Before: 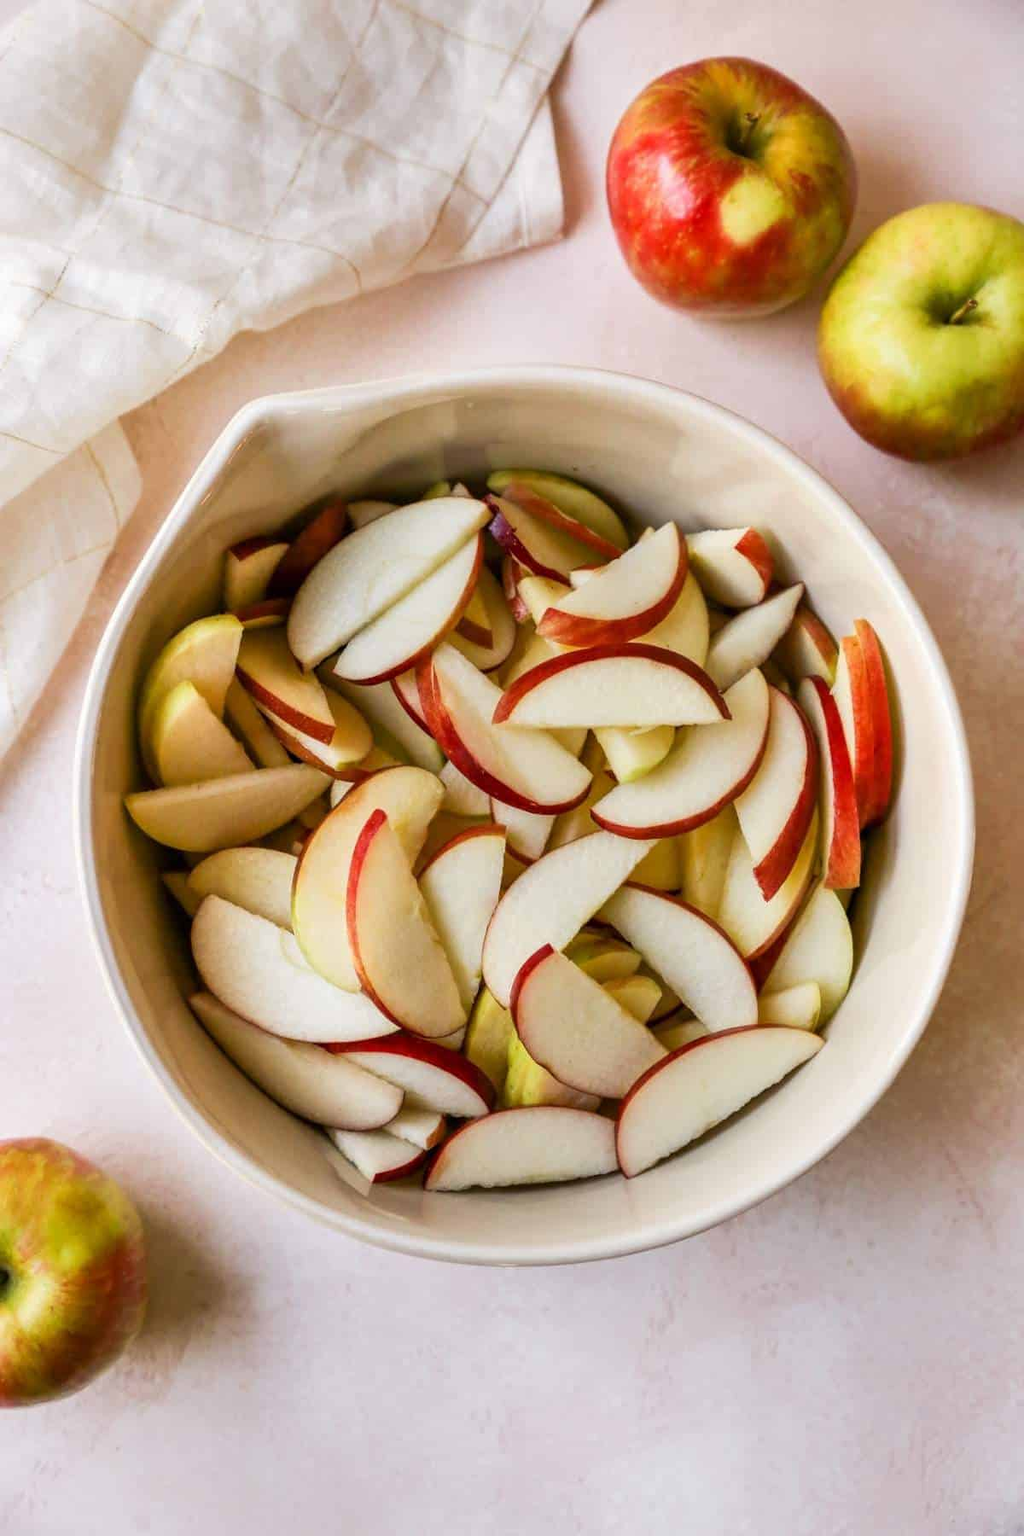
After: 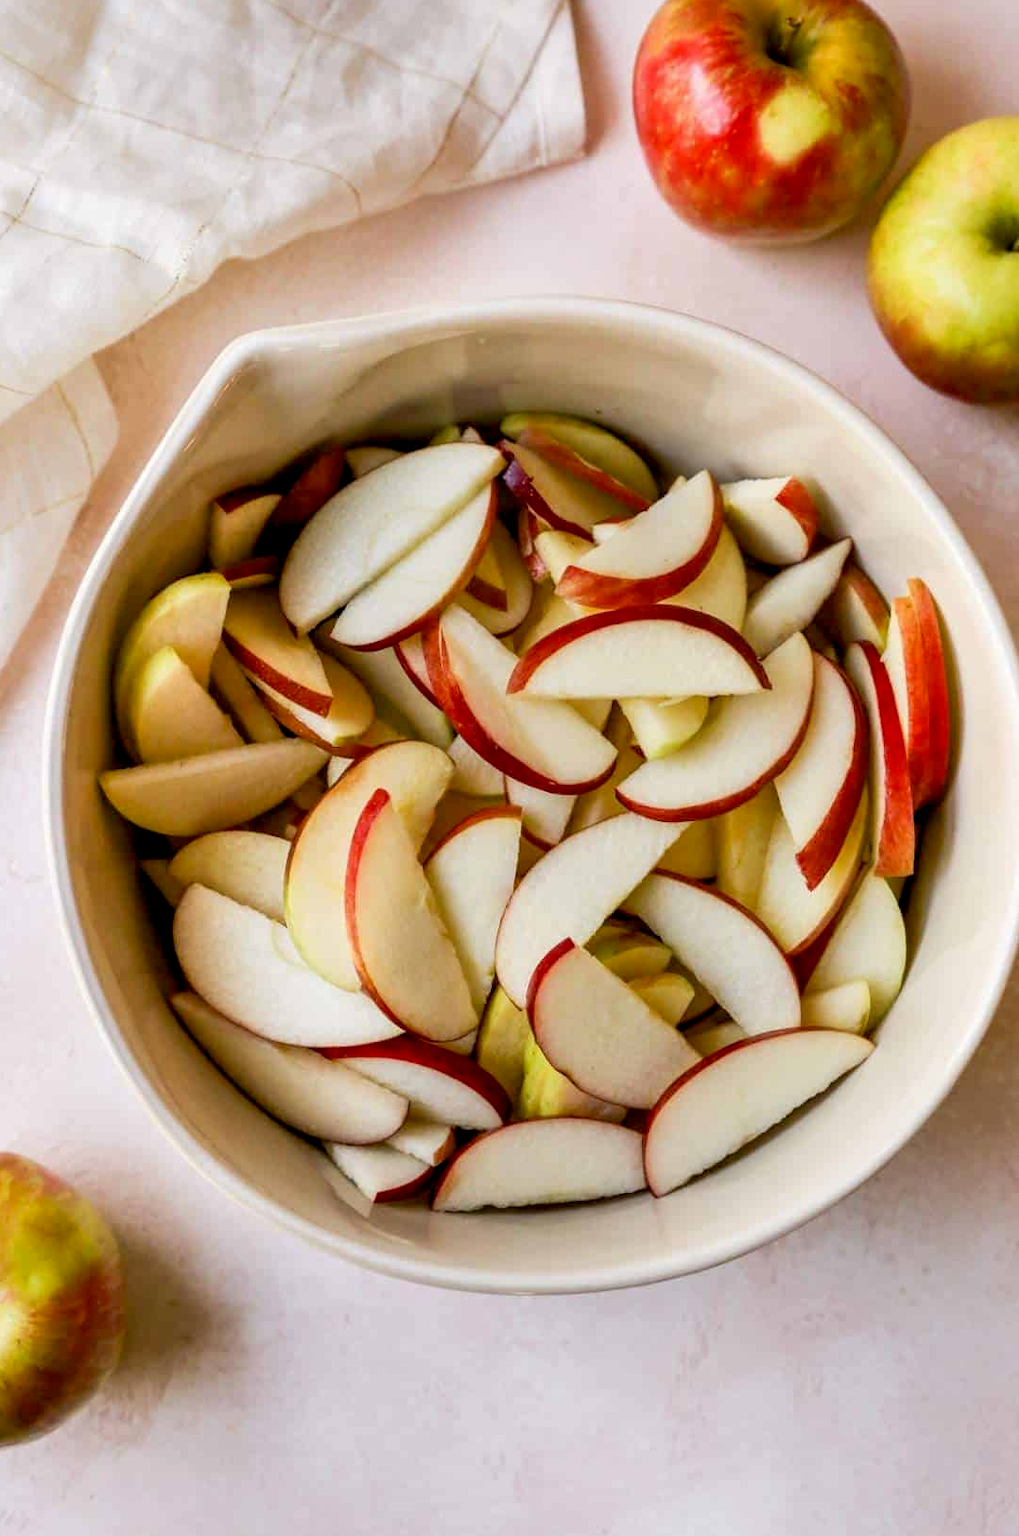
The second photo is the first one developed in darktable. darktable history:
crop: left 3.44%, top 6.356%, right 6.638%, bottom 3.316%
exposure: black level correction 0.009, compensate exposure bias true, compensate highlight preservation false
